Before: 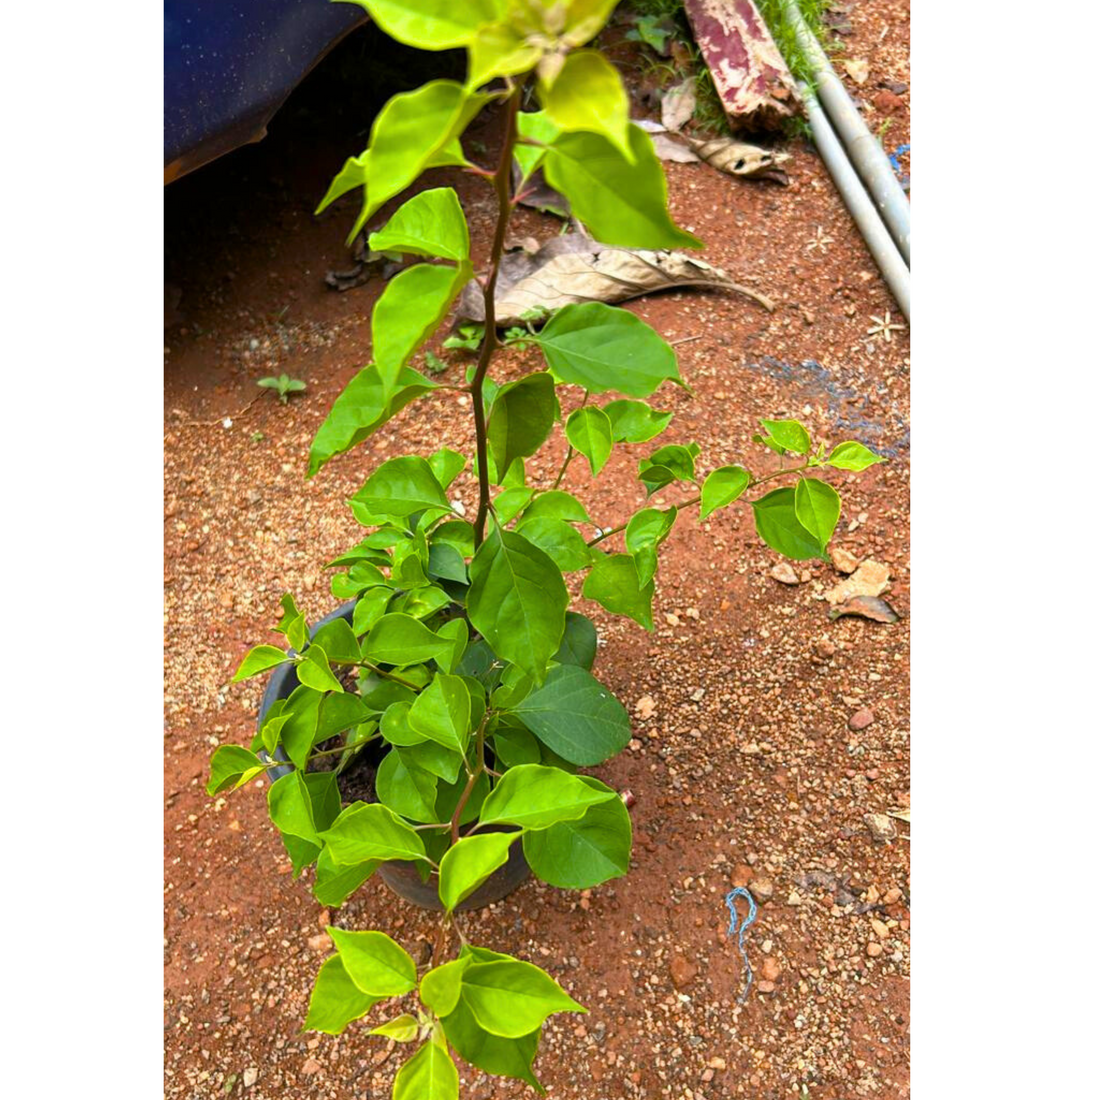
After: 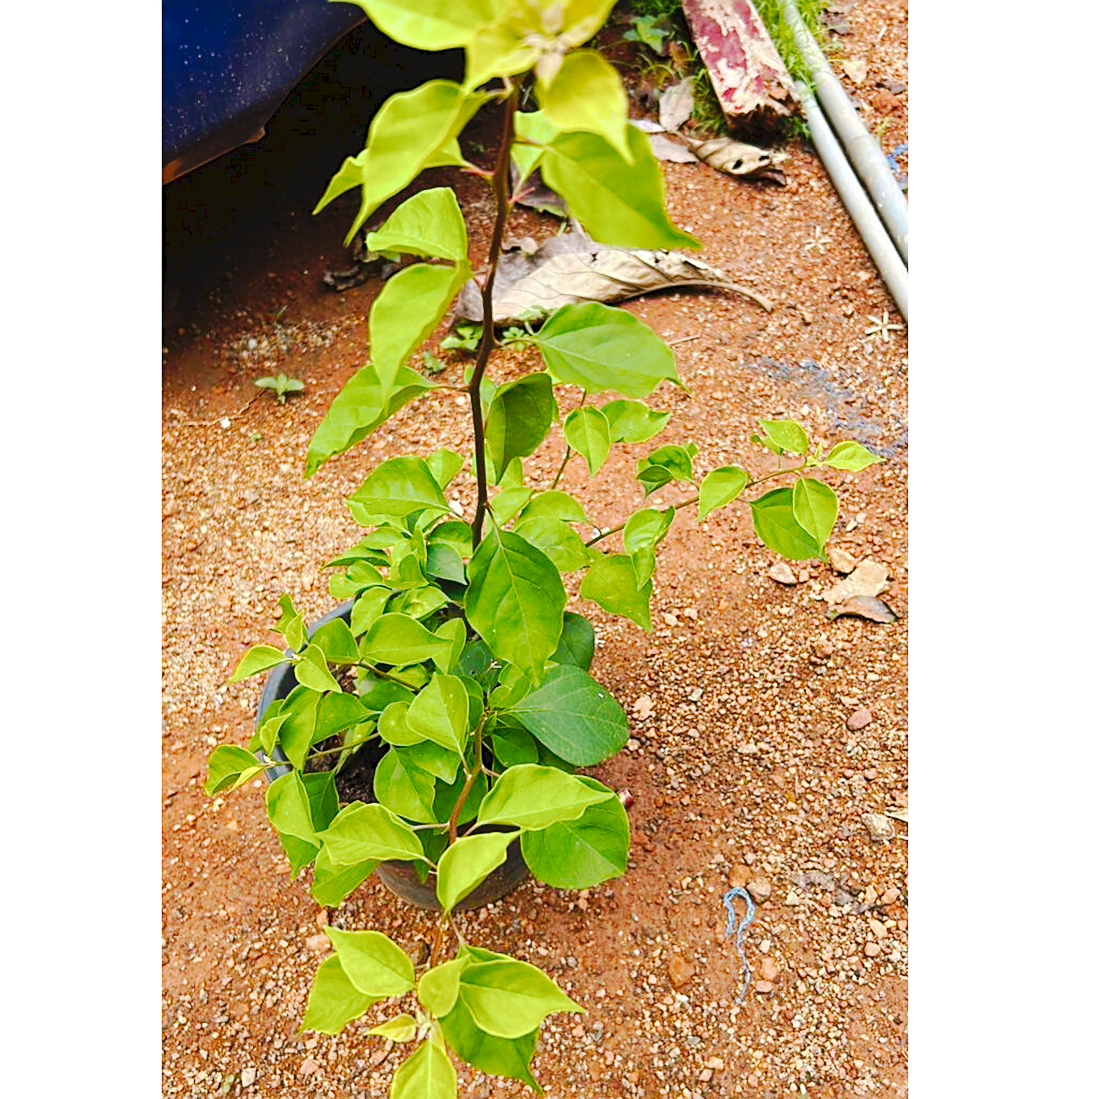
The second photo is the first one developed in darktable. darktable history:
crop: left 0.187%
sharpen: radius 1.974
tone curve: curves: ch0 [(0, 0) (0.003, 0.058) (0.011, 0.059) (0.025, 0.061) (0.044, 0.067) (0.069, 0.084) (0.1, 0.102) (0.136, 0.124) (0.177, 0.171) (0.224, 0.246) (0.277, 0.324) (0.335, 0.411) (0.399, 0.509) (0.468, 0.605) (0.543, 0.688) (0.623, 0.738) (0.709, 0.798) (0.801, 0.852) (0.898, 0.911) (1, 1)], preserve colors none
